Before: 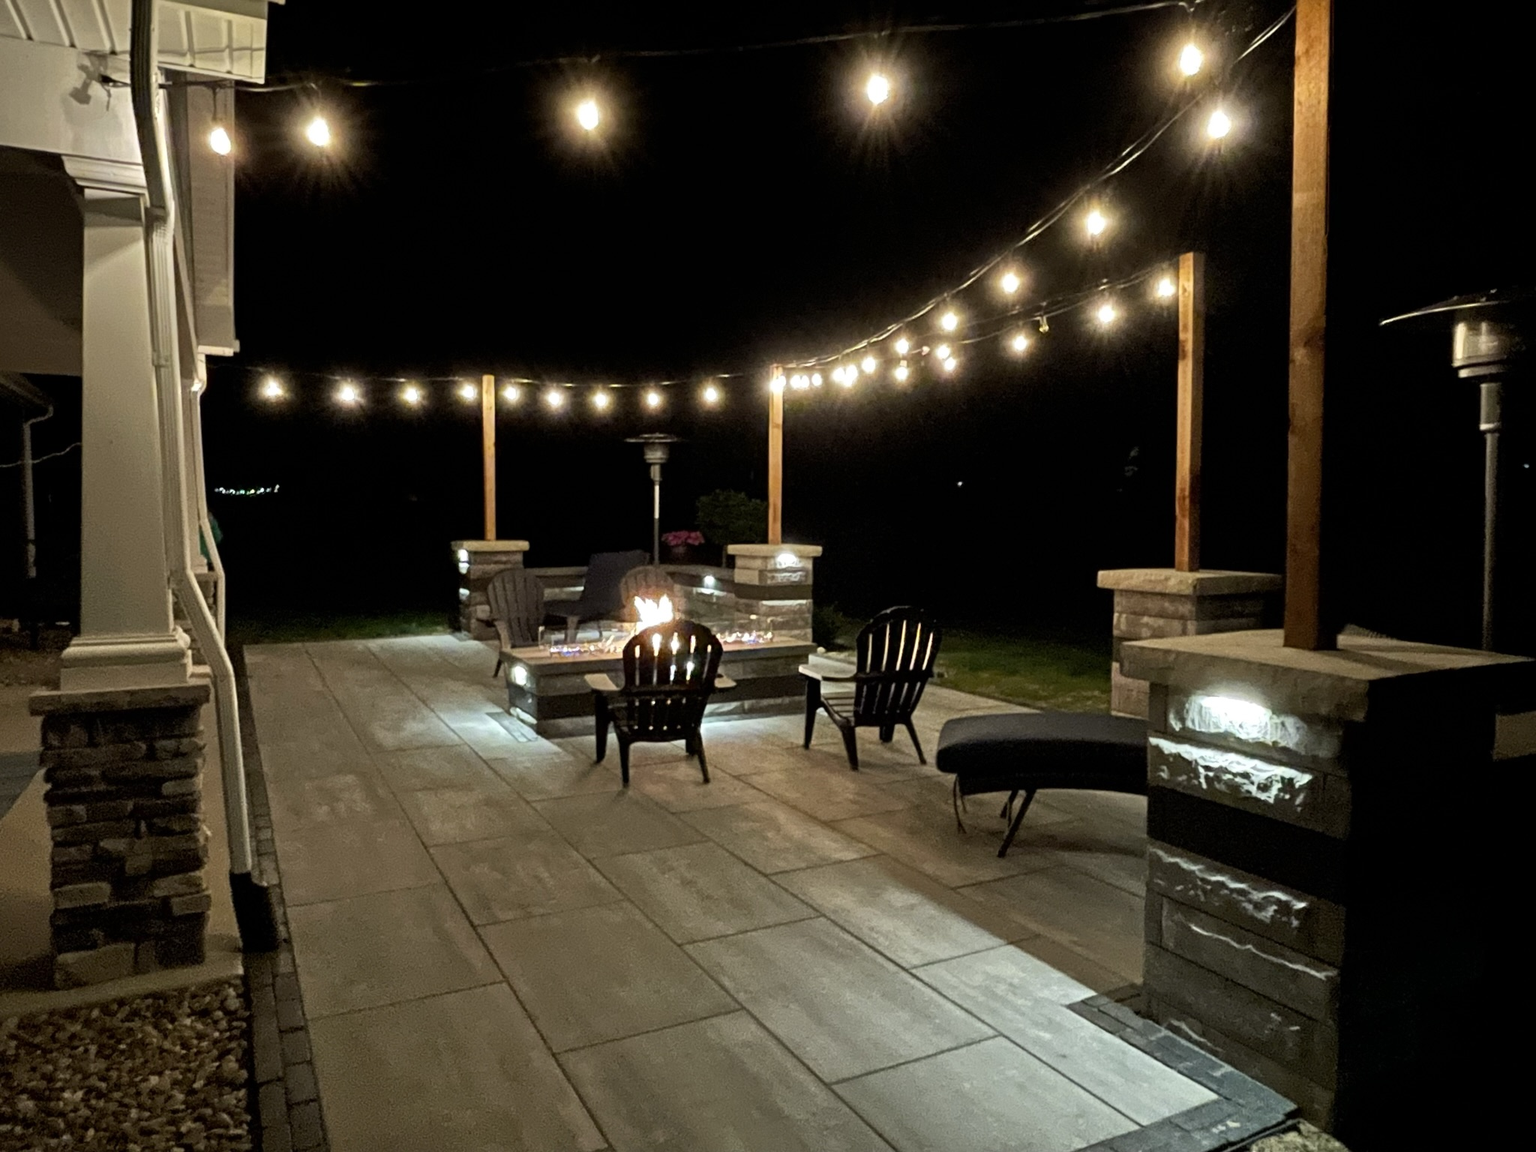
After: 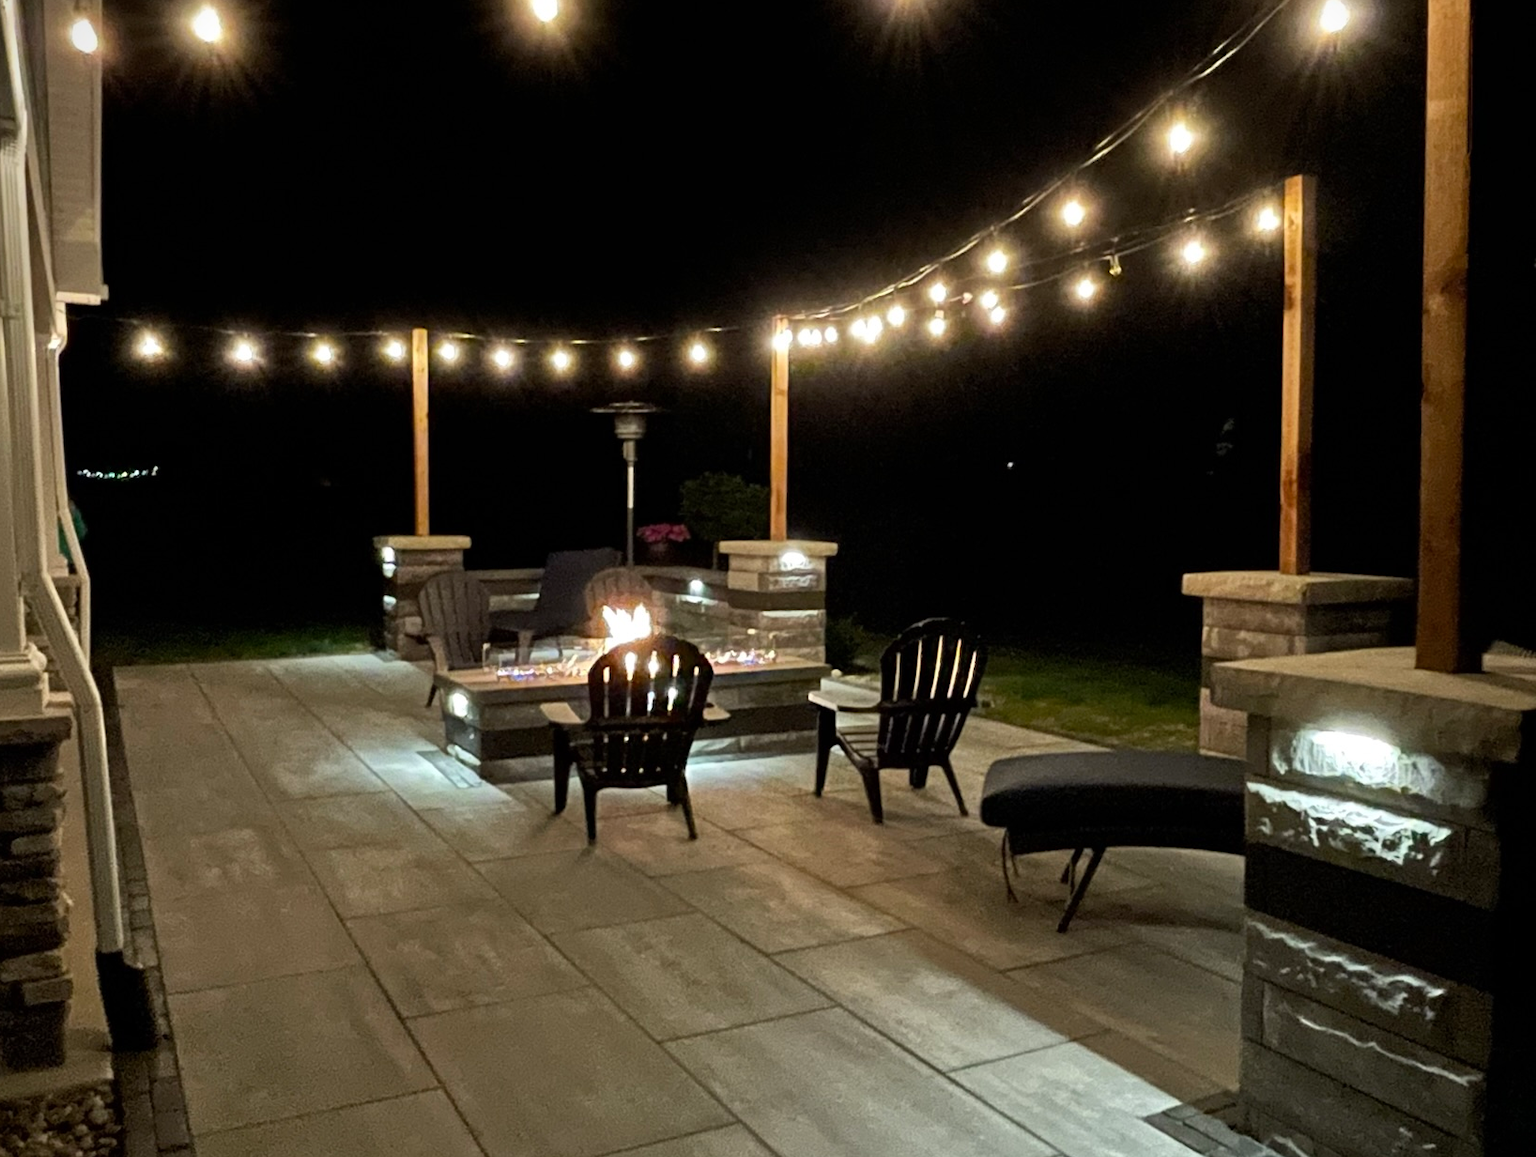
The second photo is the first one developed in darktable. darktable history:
crop and rotate: left 10.001%, top 9.792%, right 10.106%, bottom 9.932%
vignetting: fall-off start 100.23%, brightness -0.581, saturation -0.109
